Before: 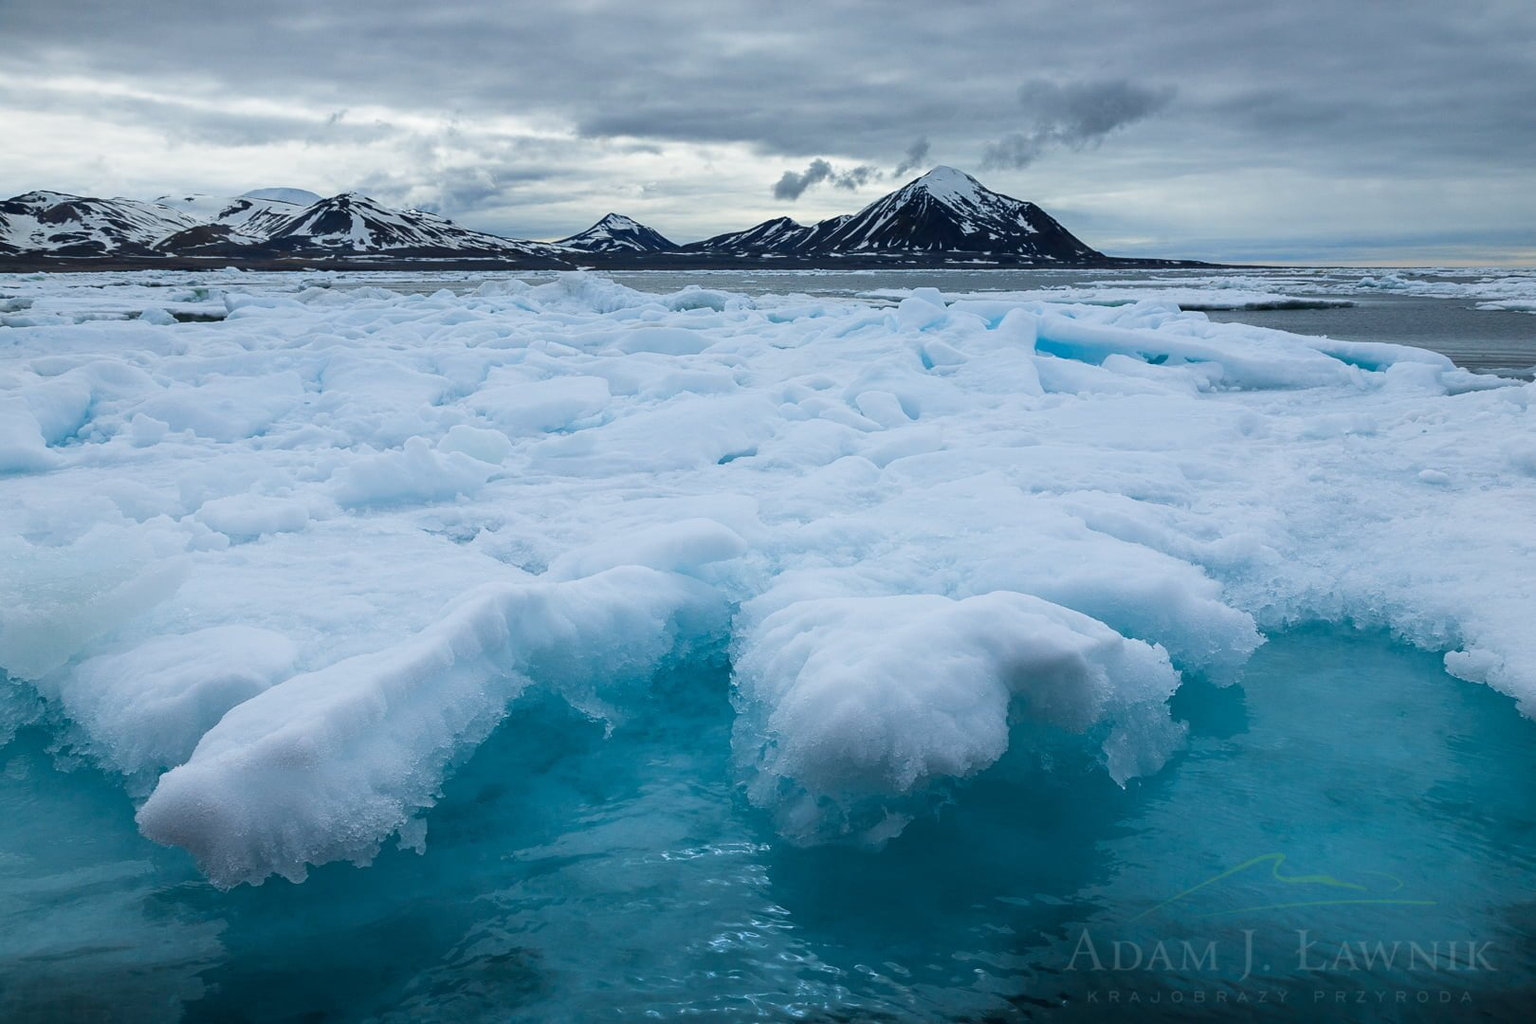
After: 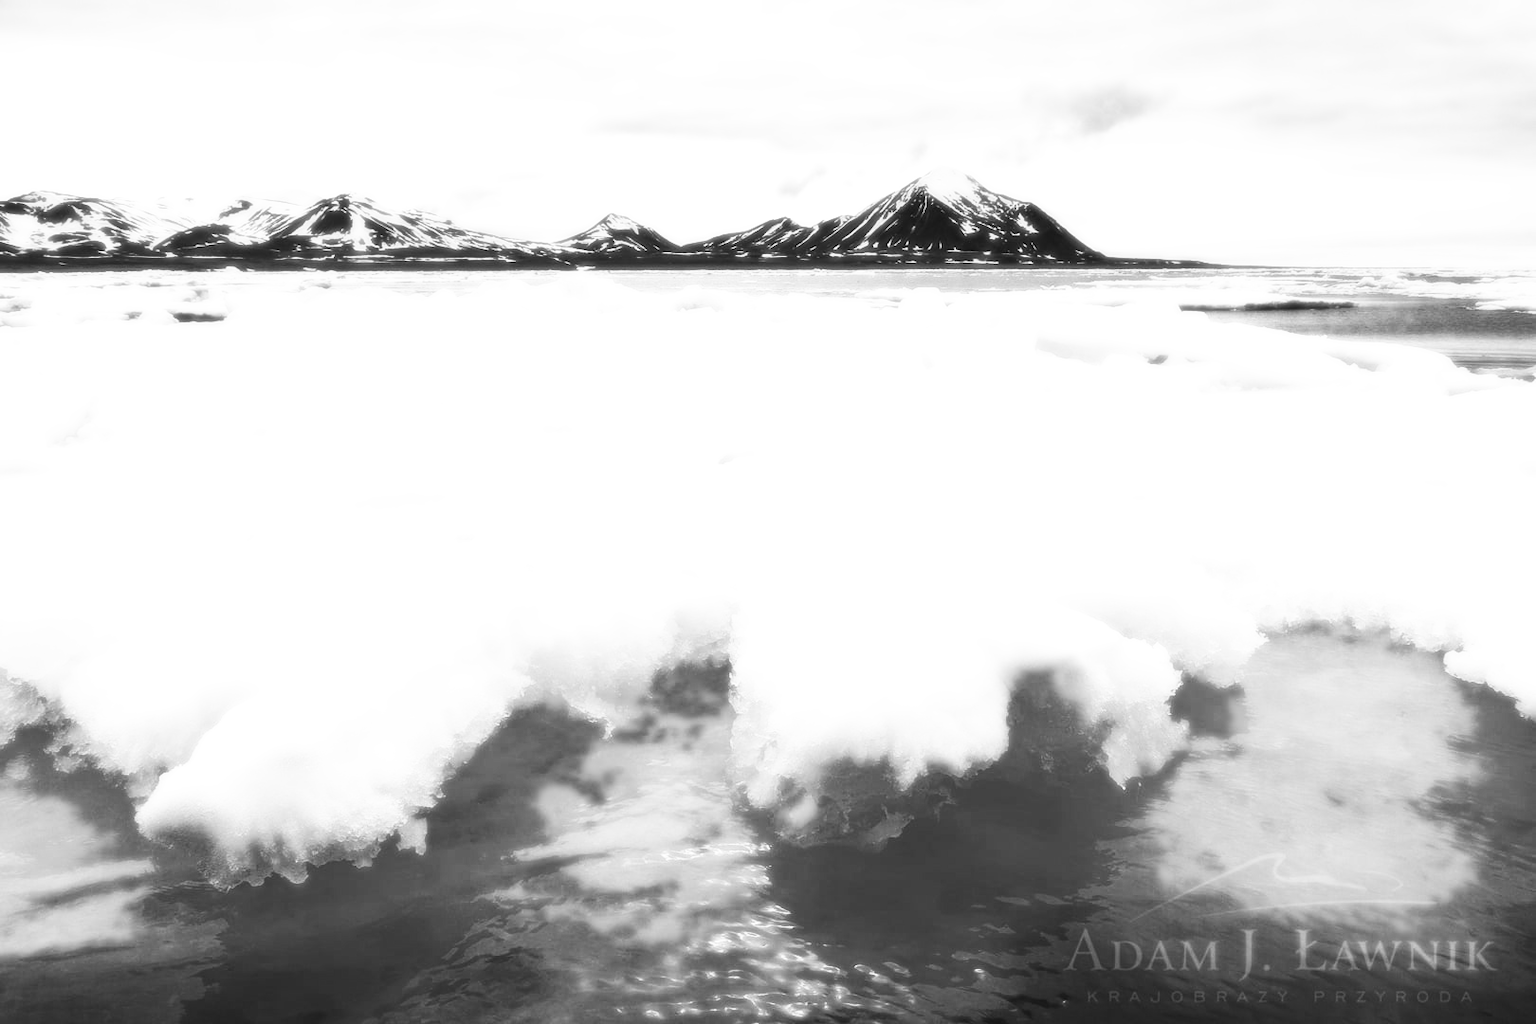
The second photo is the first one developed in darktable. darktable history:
contrast brightness saturation: contrast 0.53, brightness 0.47, saturation -1
bloom: size 0%, threshold 54.82%, strength 8.31%
tone equalizer: on, module defaults
